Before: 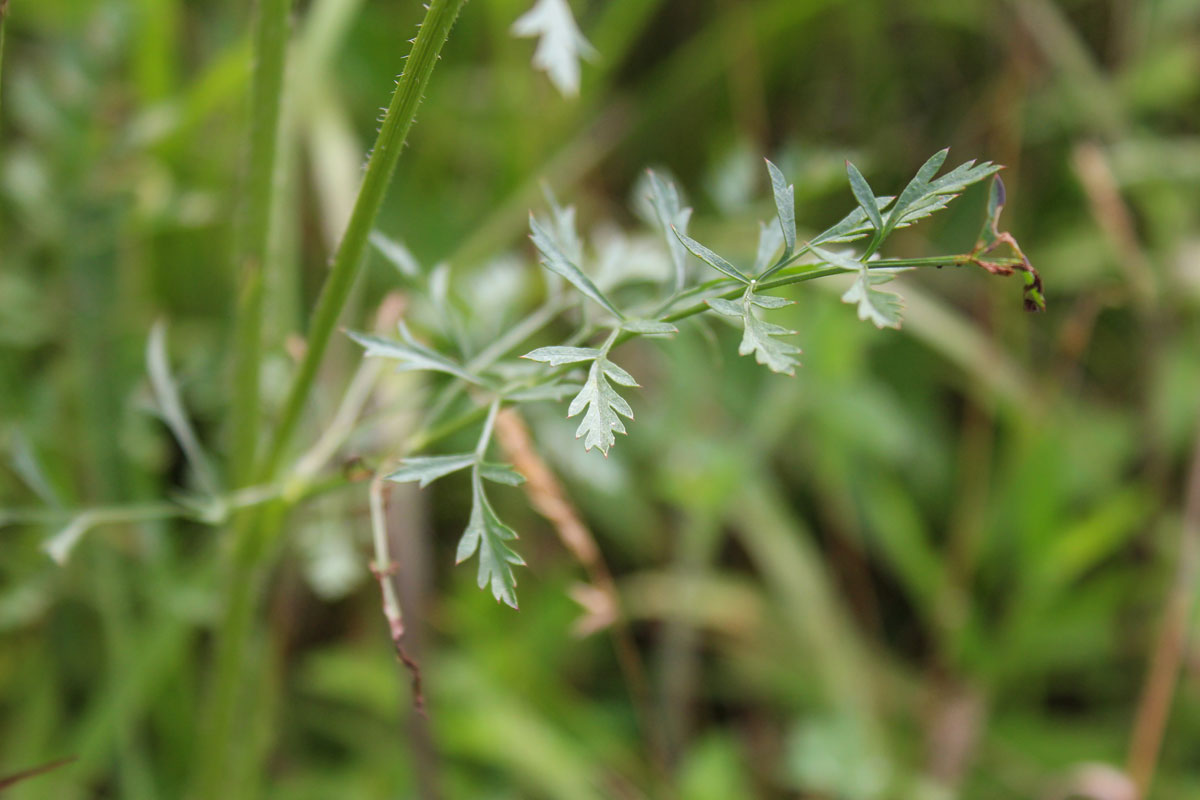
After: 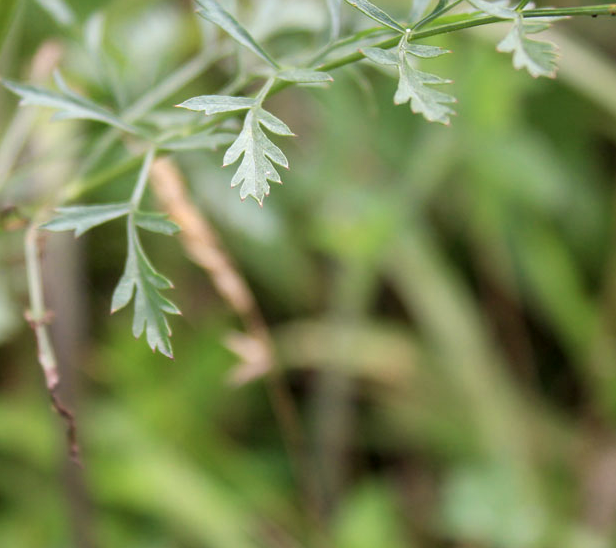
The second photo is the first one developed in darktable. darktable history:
exposure: black level correction 0.005, exposure 0.016 EV, compensate exposure bias true, compensate highlight preservation false
crop and rotate: left 28.791%, top 31.413%, right 19.816%
color zones: curves: ch0 [(0, 0.558) (0.143, 0.559) (0.286, 0.529) (0.429, 0.505) (0.571, 0.5) (0.714, 0.5) (0.857, 0.5) (1, 0.558)]; ch1 [(0, 0.469) (0.01, 0.469) (0.12, 0.446) (0.248, 0.469) (0.5, 0.5) (0.748, 0.5) (0.99, 0.469) (1, 0.469)], mix 99.79%
